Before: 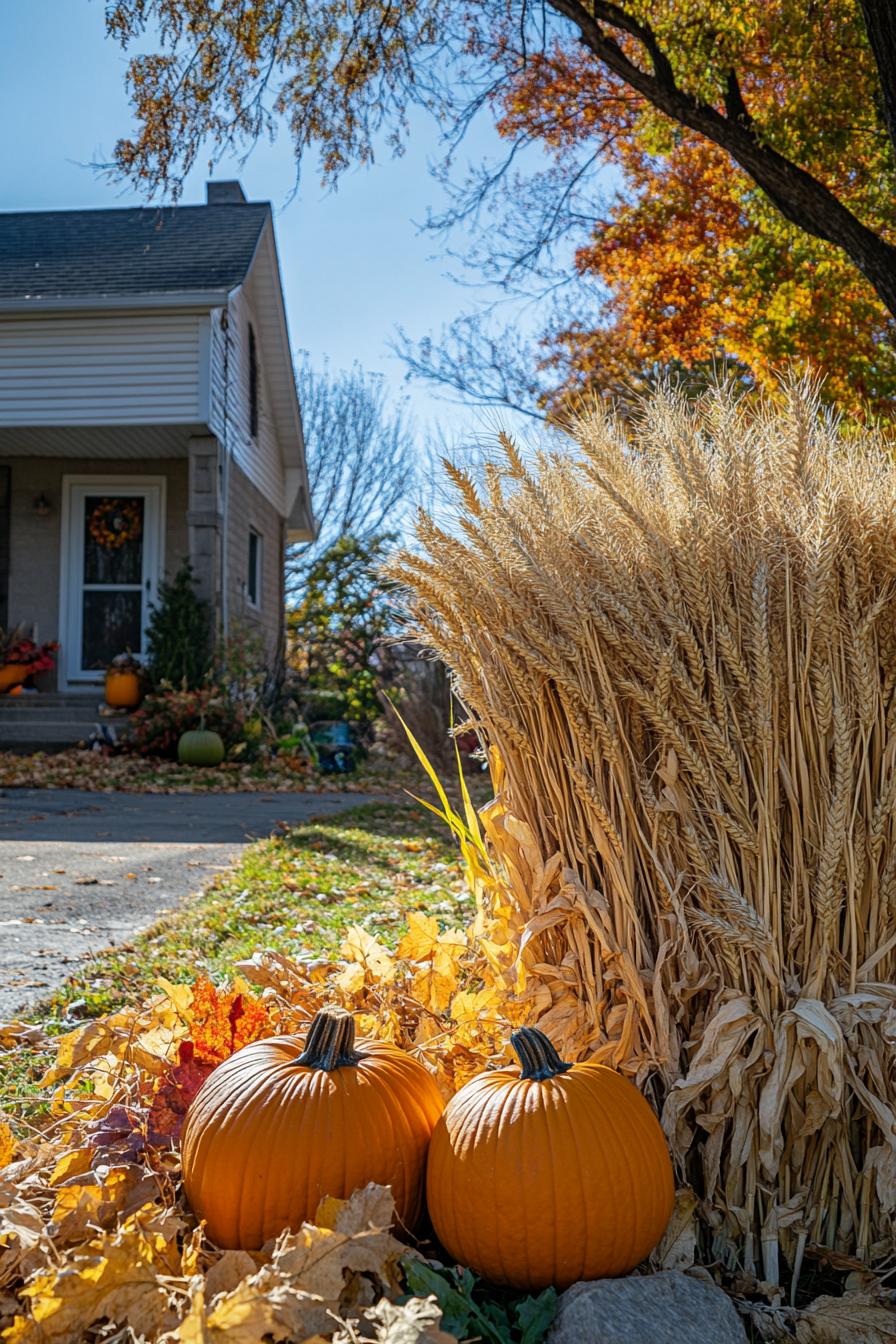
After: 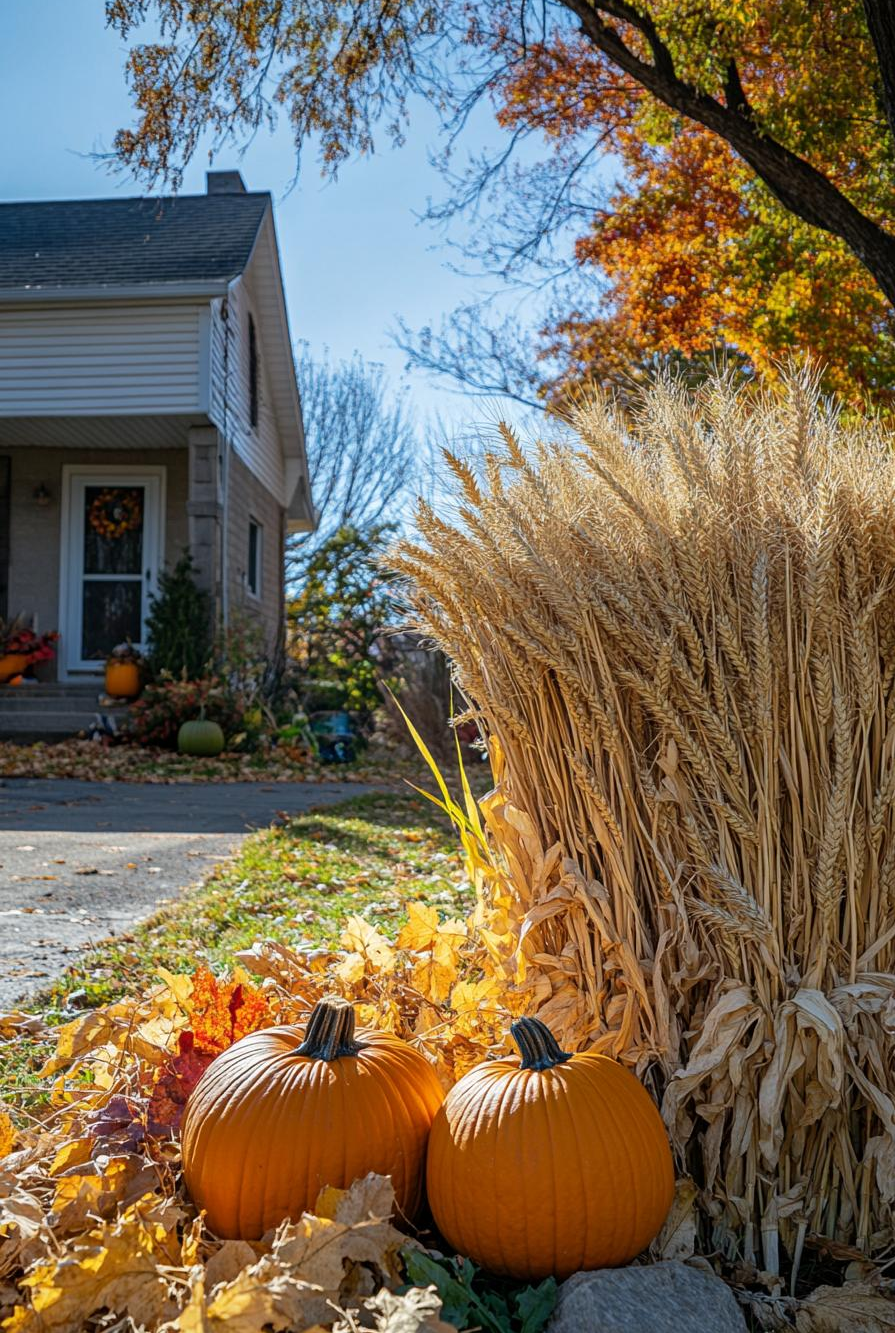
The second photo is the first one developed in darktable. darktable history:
crop: top 0.769%, right 0.079%
